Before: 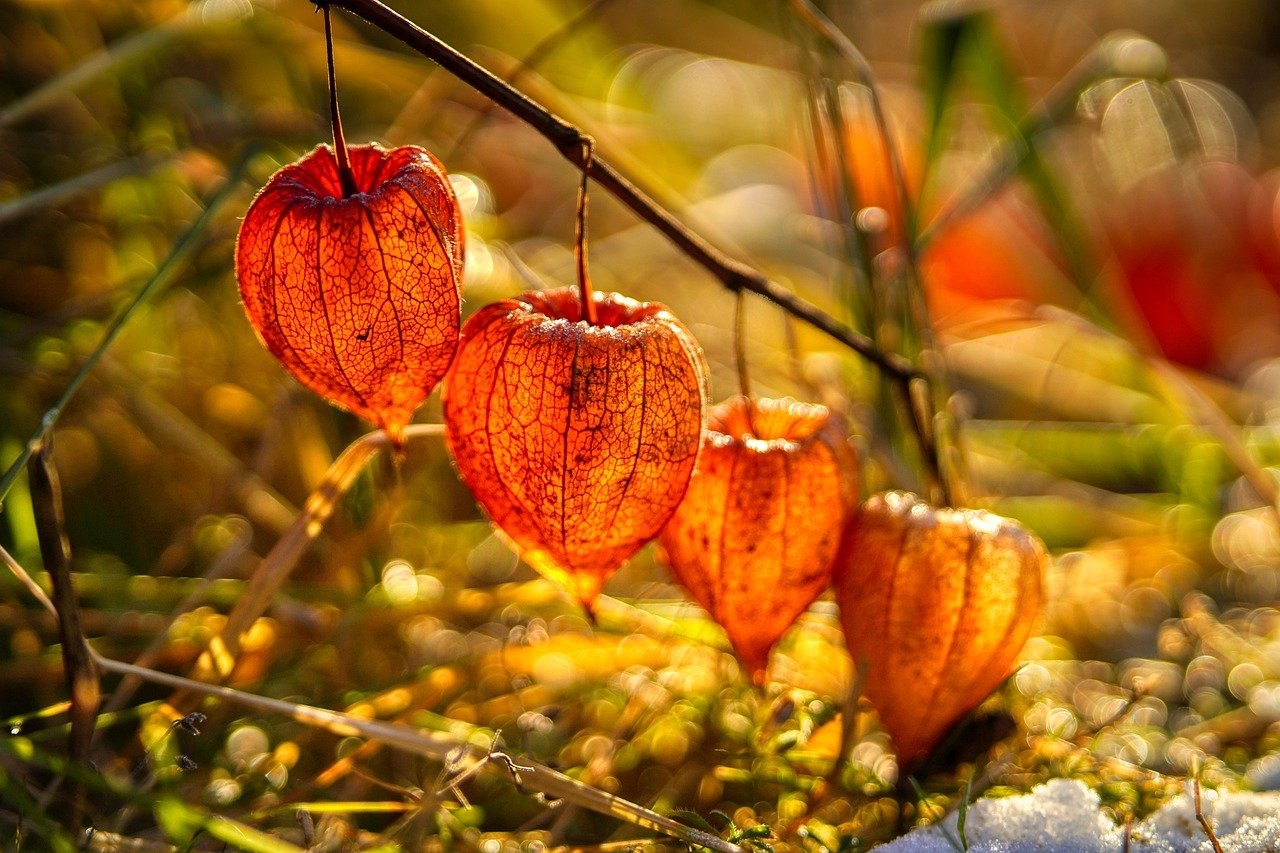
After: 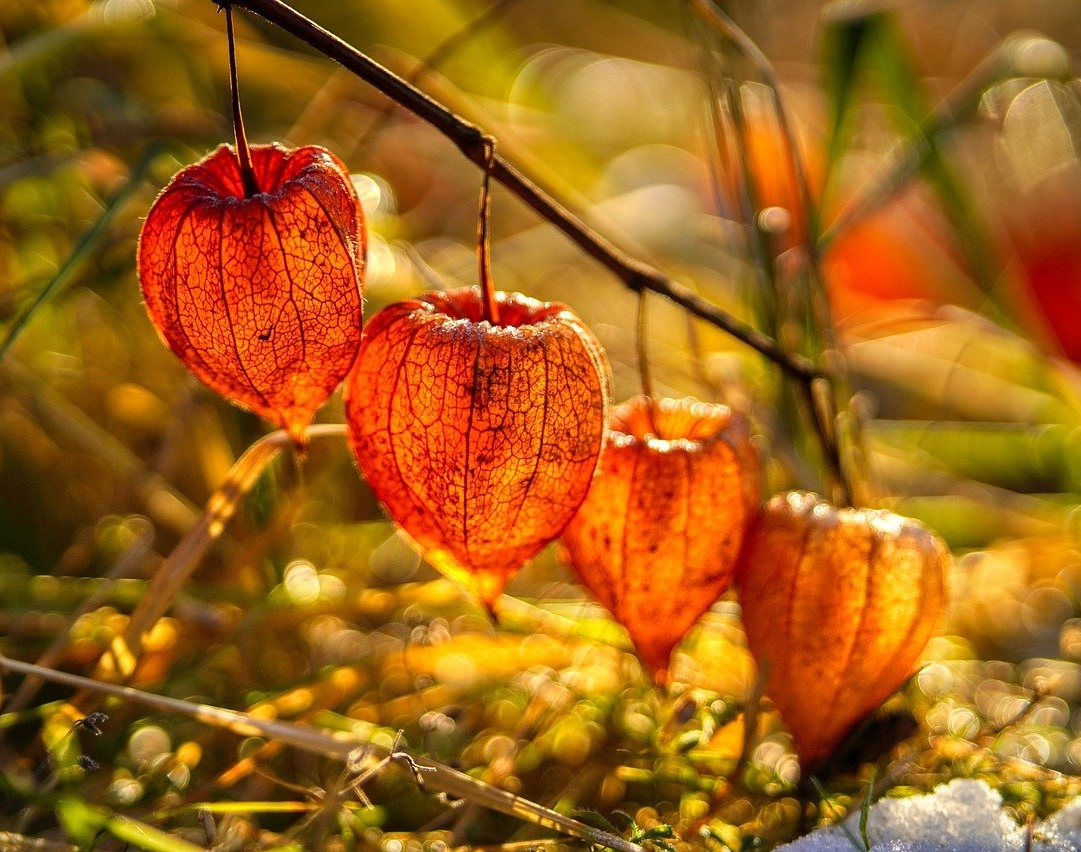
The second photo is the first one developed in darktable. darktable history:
crop: left 7.704%, right 7.803%
